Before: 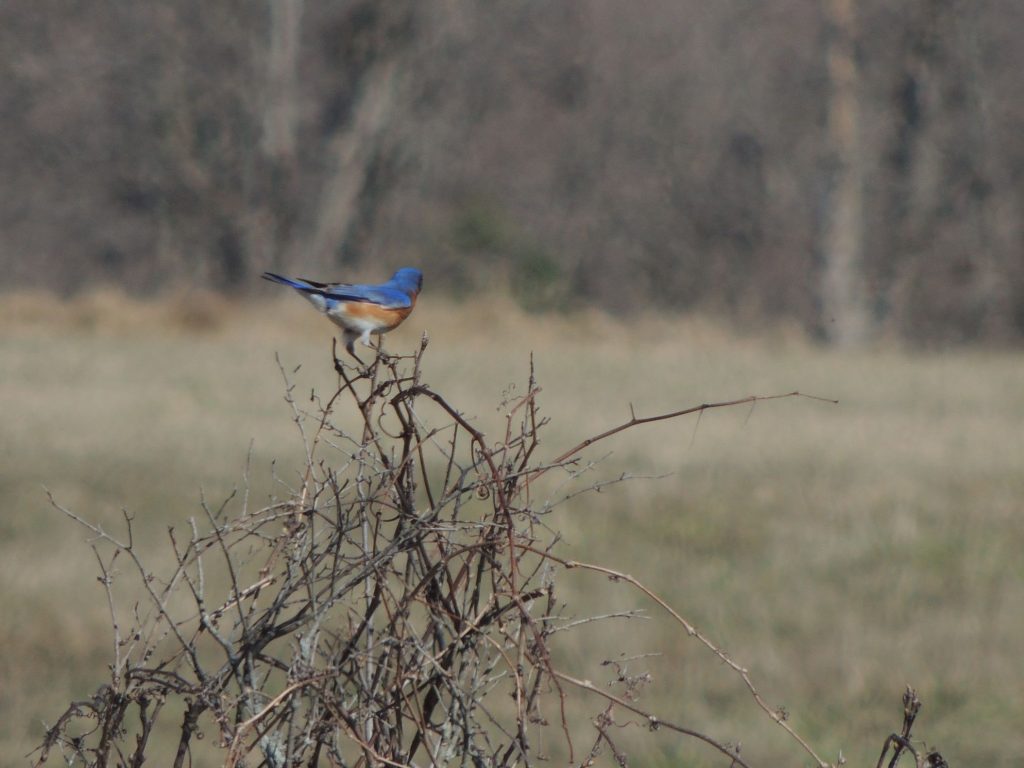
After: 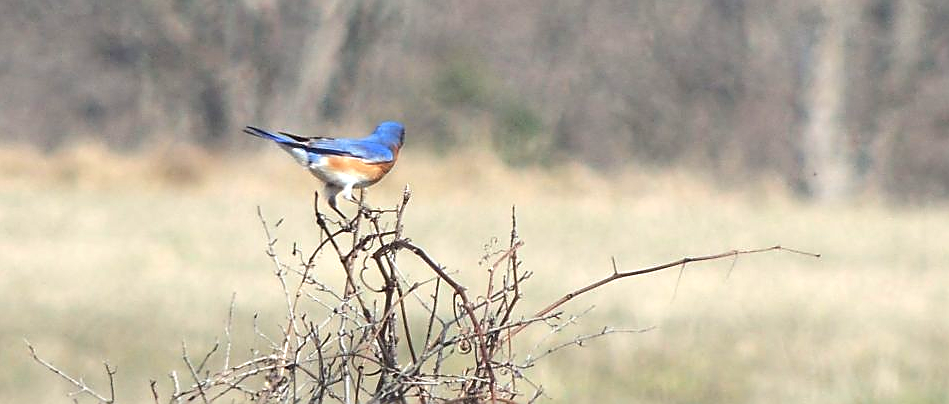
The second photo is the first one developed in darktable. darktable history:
exposure: black level correction 0, exposure 1.375 EV, compensate exposure bias true, compensate highlight preservation false
sharpen: radius 1.352, amount 1.236, threshold 0.669
crop: left 1.821%, top 19.14%, right 5.448%, bottom 28.232%
